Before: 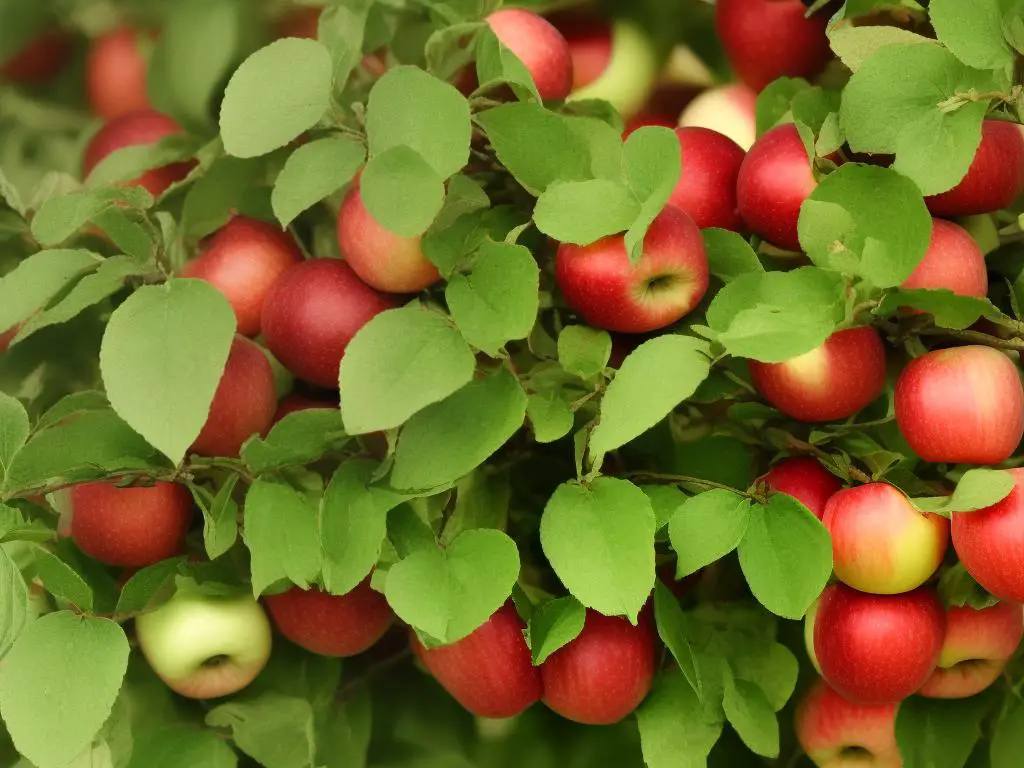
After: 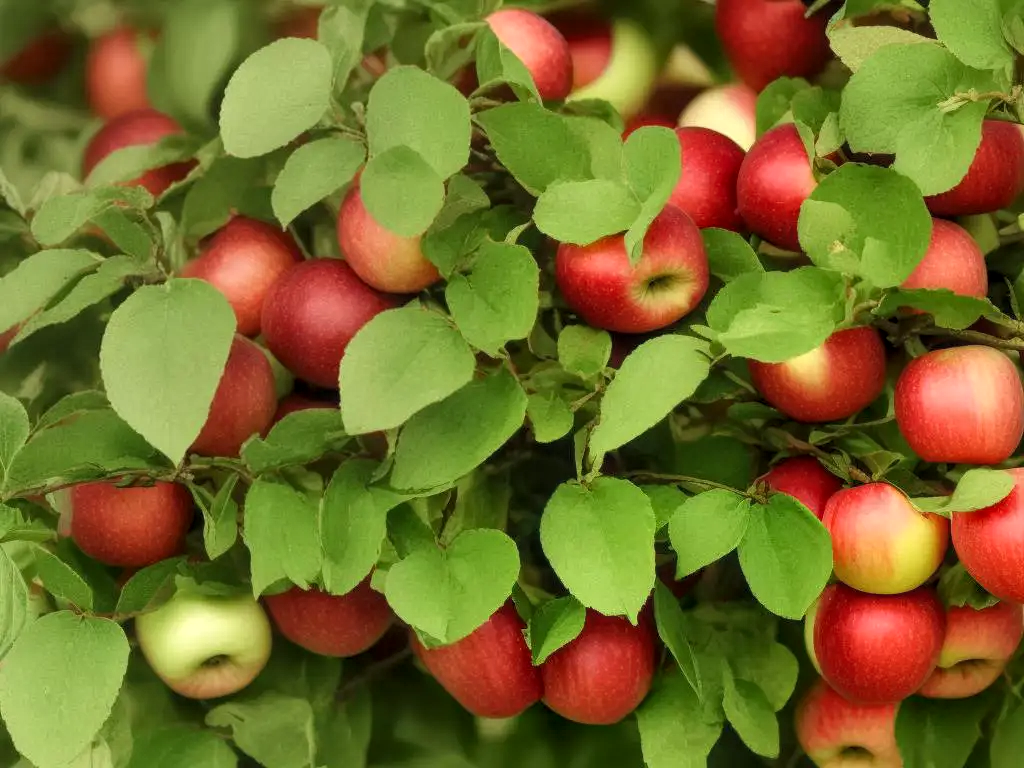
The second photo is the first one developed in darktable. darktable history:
local contrast: highlights 92%, shadows 84%, detail 160%, midtone range 0.2
